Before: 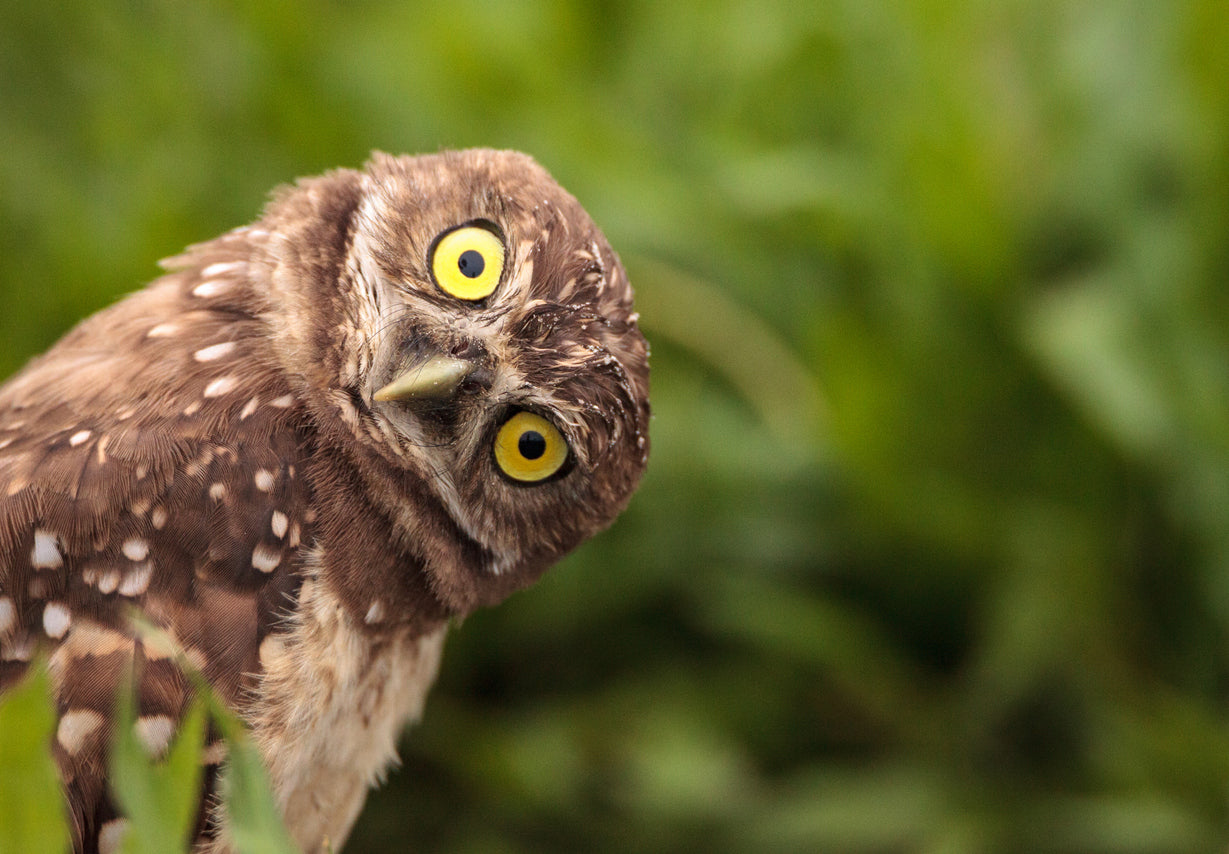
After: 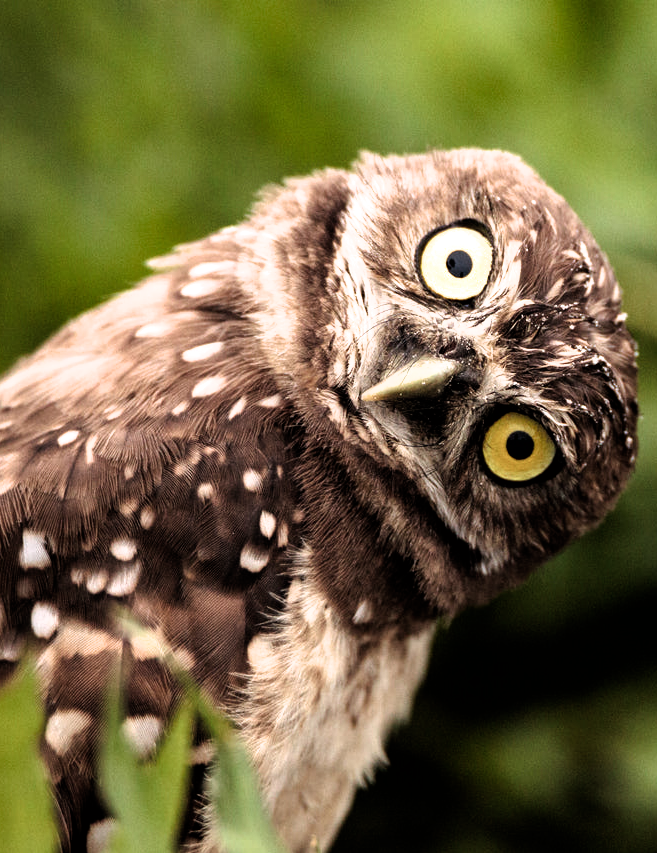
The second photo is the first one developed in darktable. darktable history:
filmic rgb: black relative exposure -8.21 EV, white relative exposure 2.25 EV, hardness 7.05, latitude 85.75%, contrast 1.693, highlights saturation mix -3.69%, shadows ↔ highlights balance -2.42%, iterations of high-quality reconstruction 0
crop: left 0.979%, right 45.483%, bottom 0.09%
